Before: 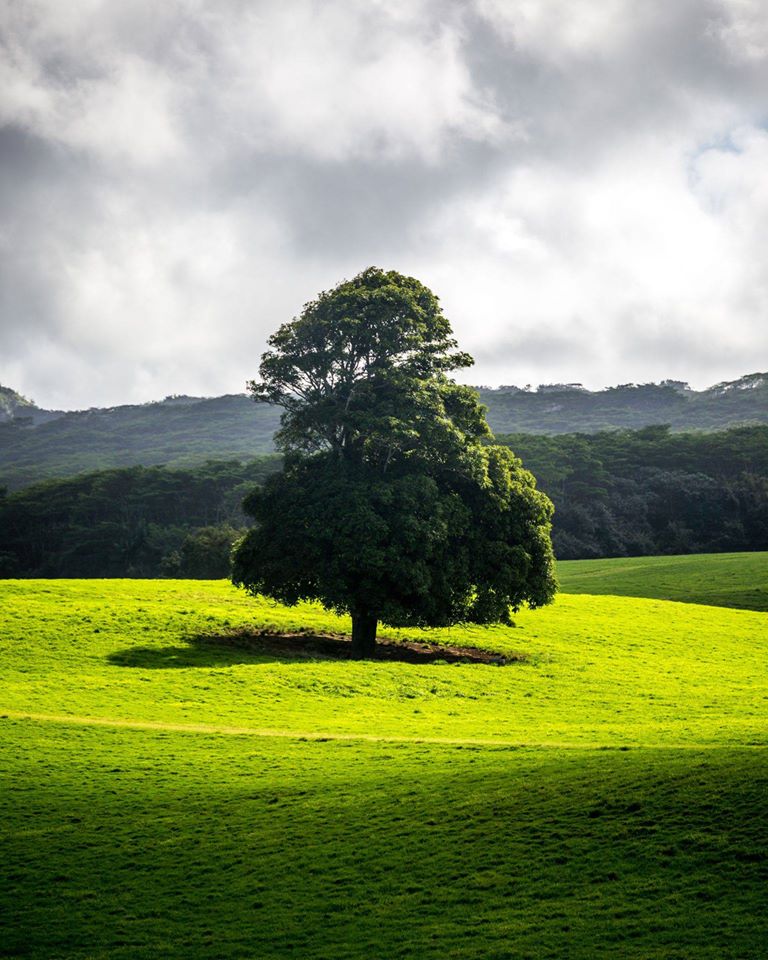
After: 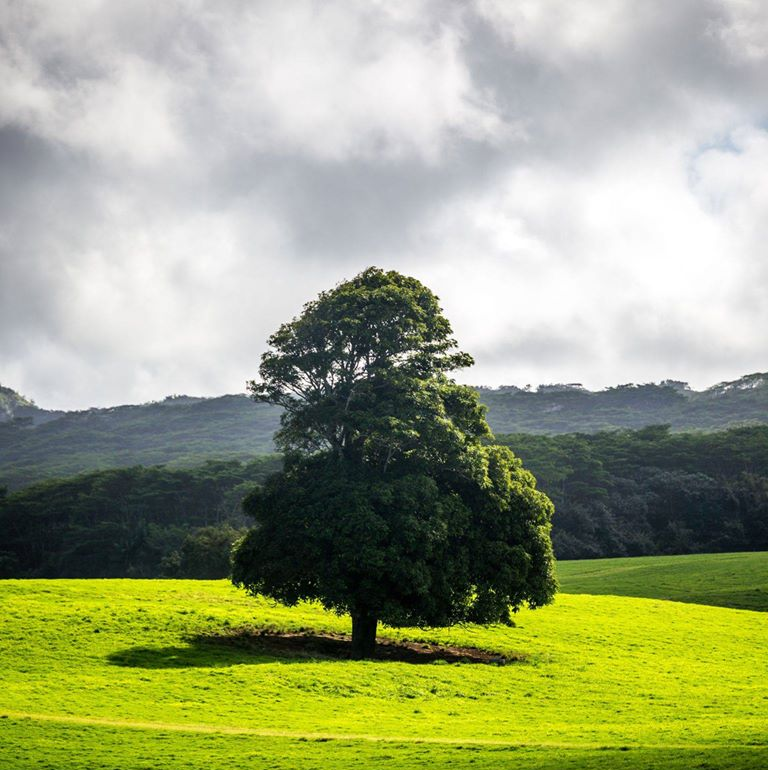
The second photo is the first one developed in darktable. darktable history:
crop: bottom 19.712%
